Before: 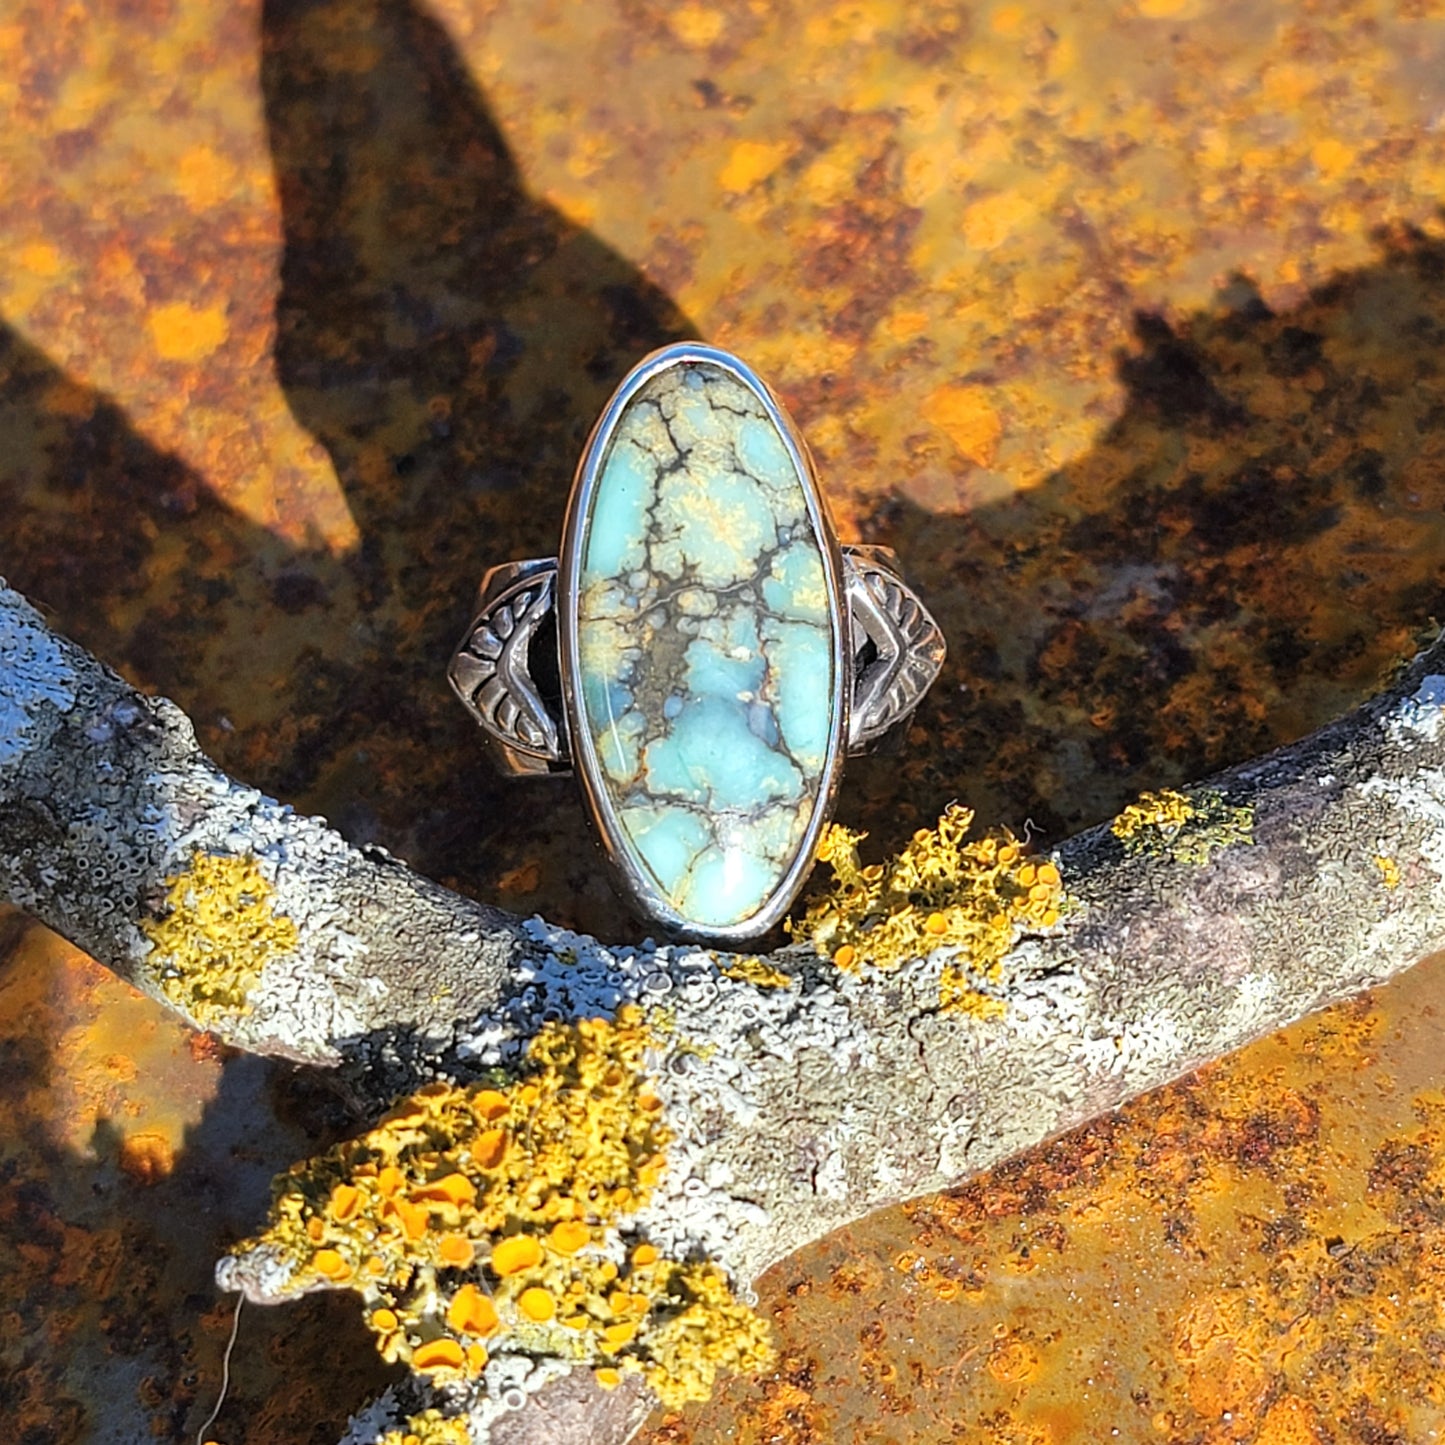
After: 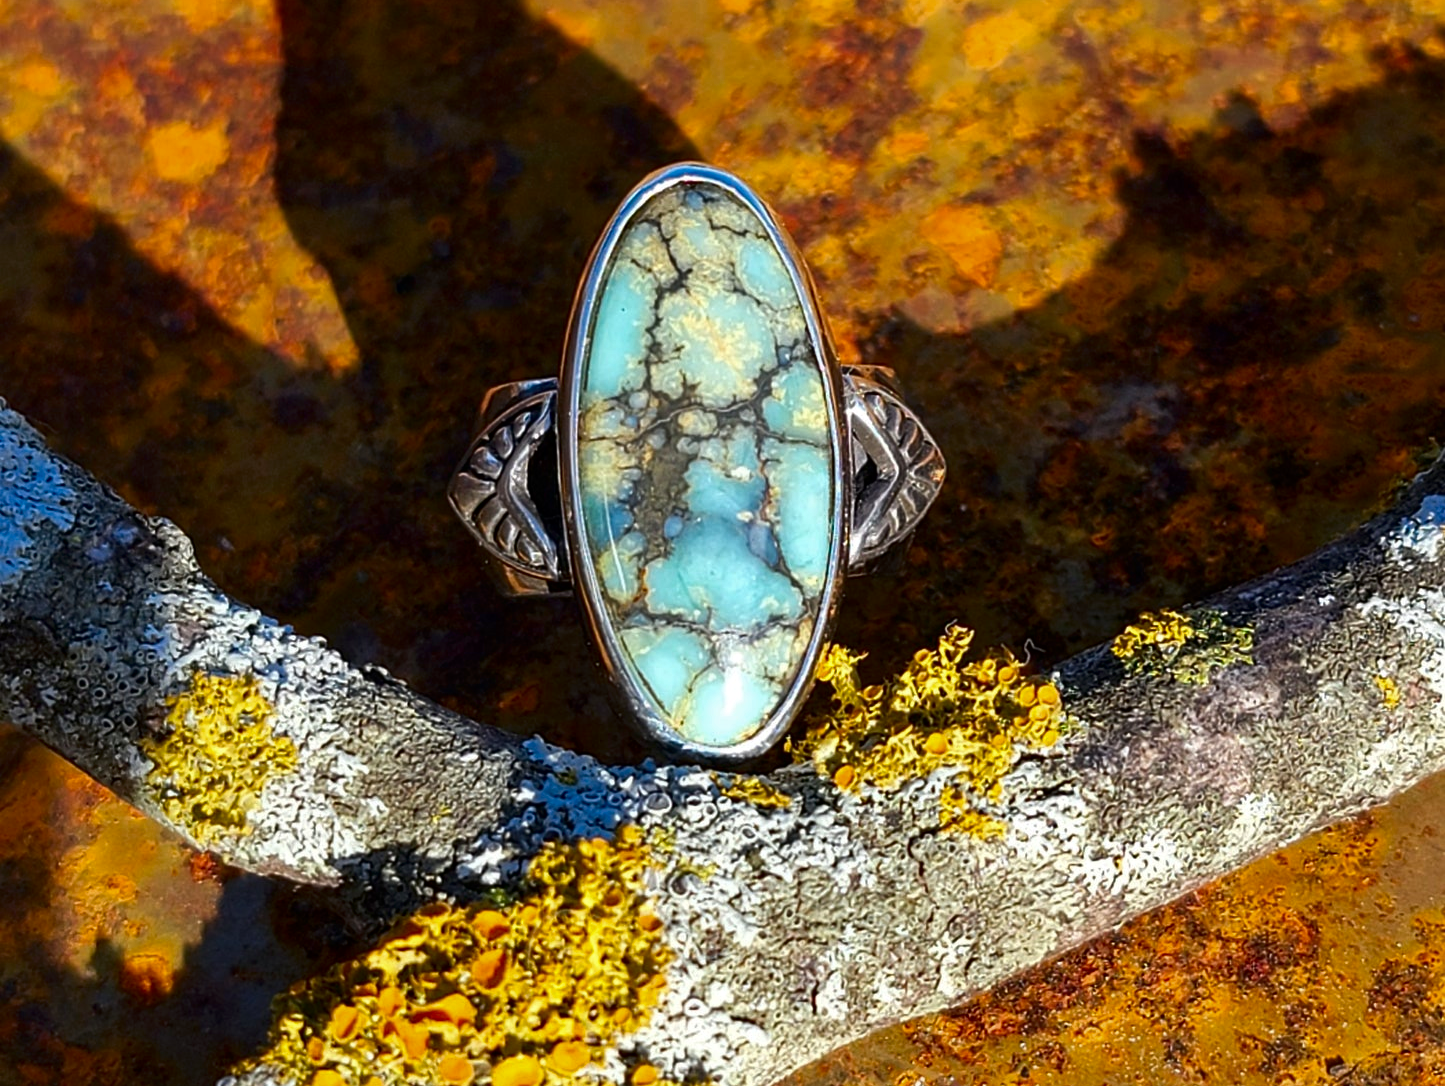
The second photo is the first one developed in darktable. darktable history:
crop and rotate: top 12.462%, bottom 12.349%
contrast brightness saturation: brightness -0.25, saturation 0.199
